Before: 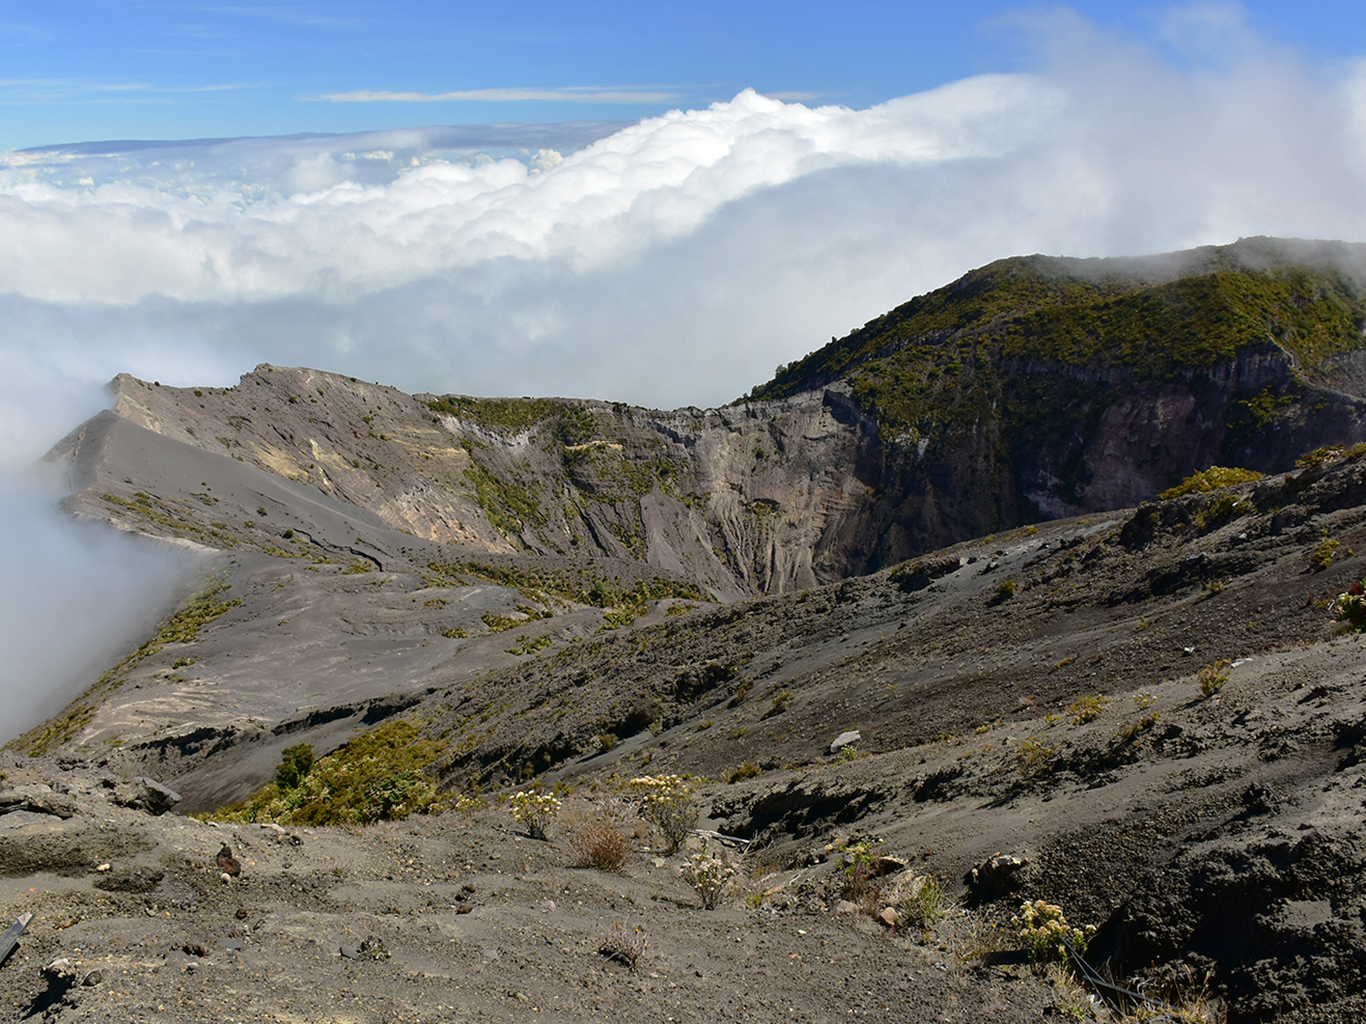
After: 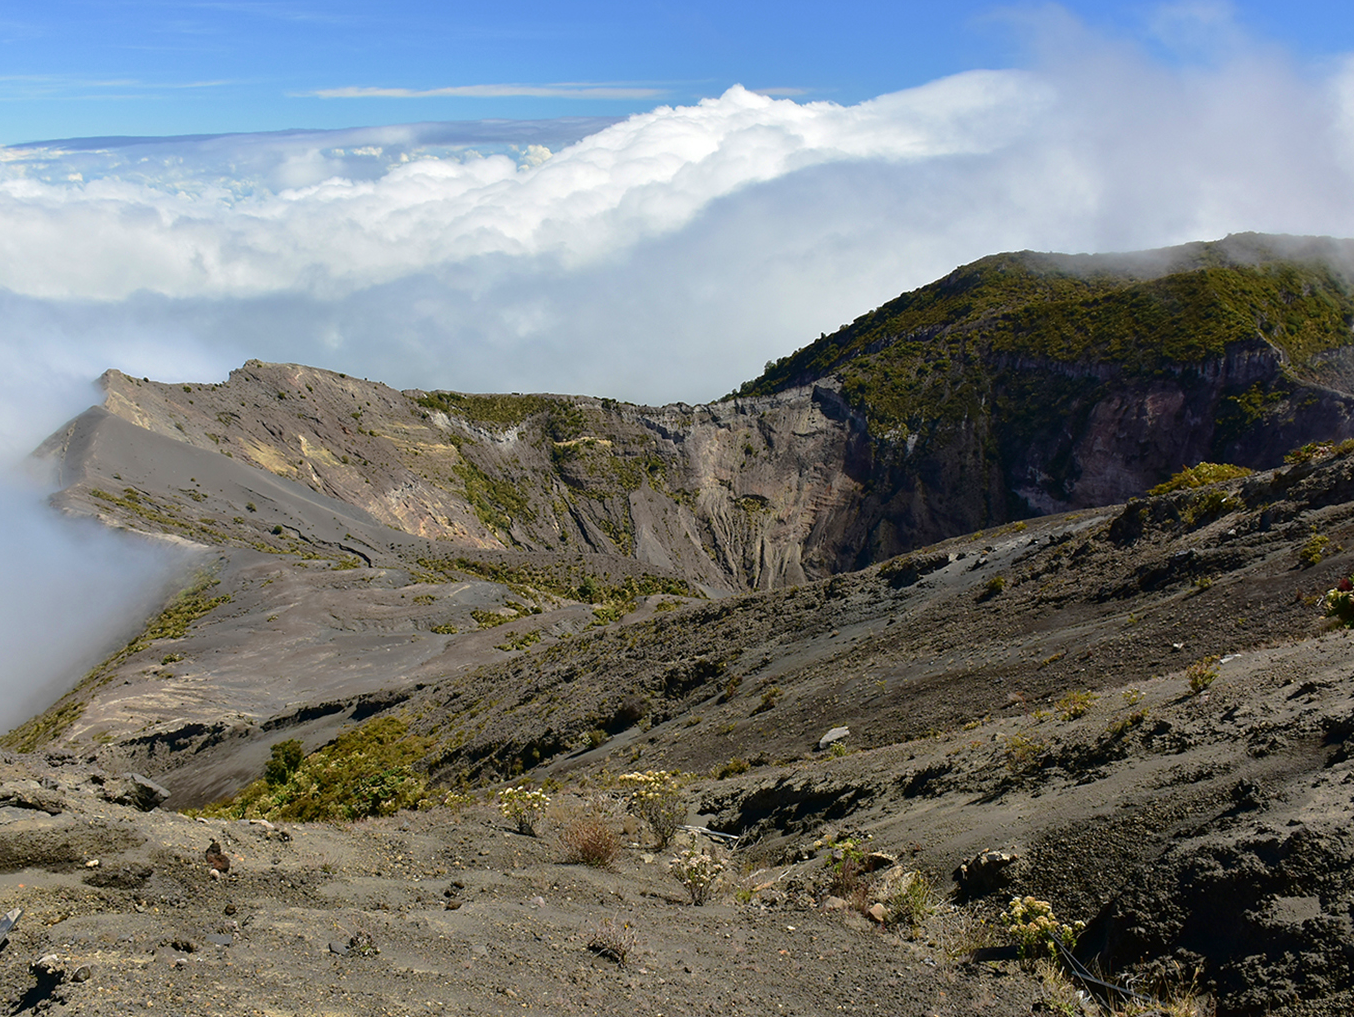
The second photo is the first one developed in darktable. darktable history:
velvia: on, module defaults
crop and rotate: left 0.812%, top 0.394%, bottom 0.288%
